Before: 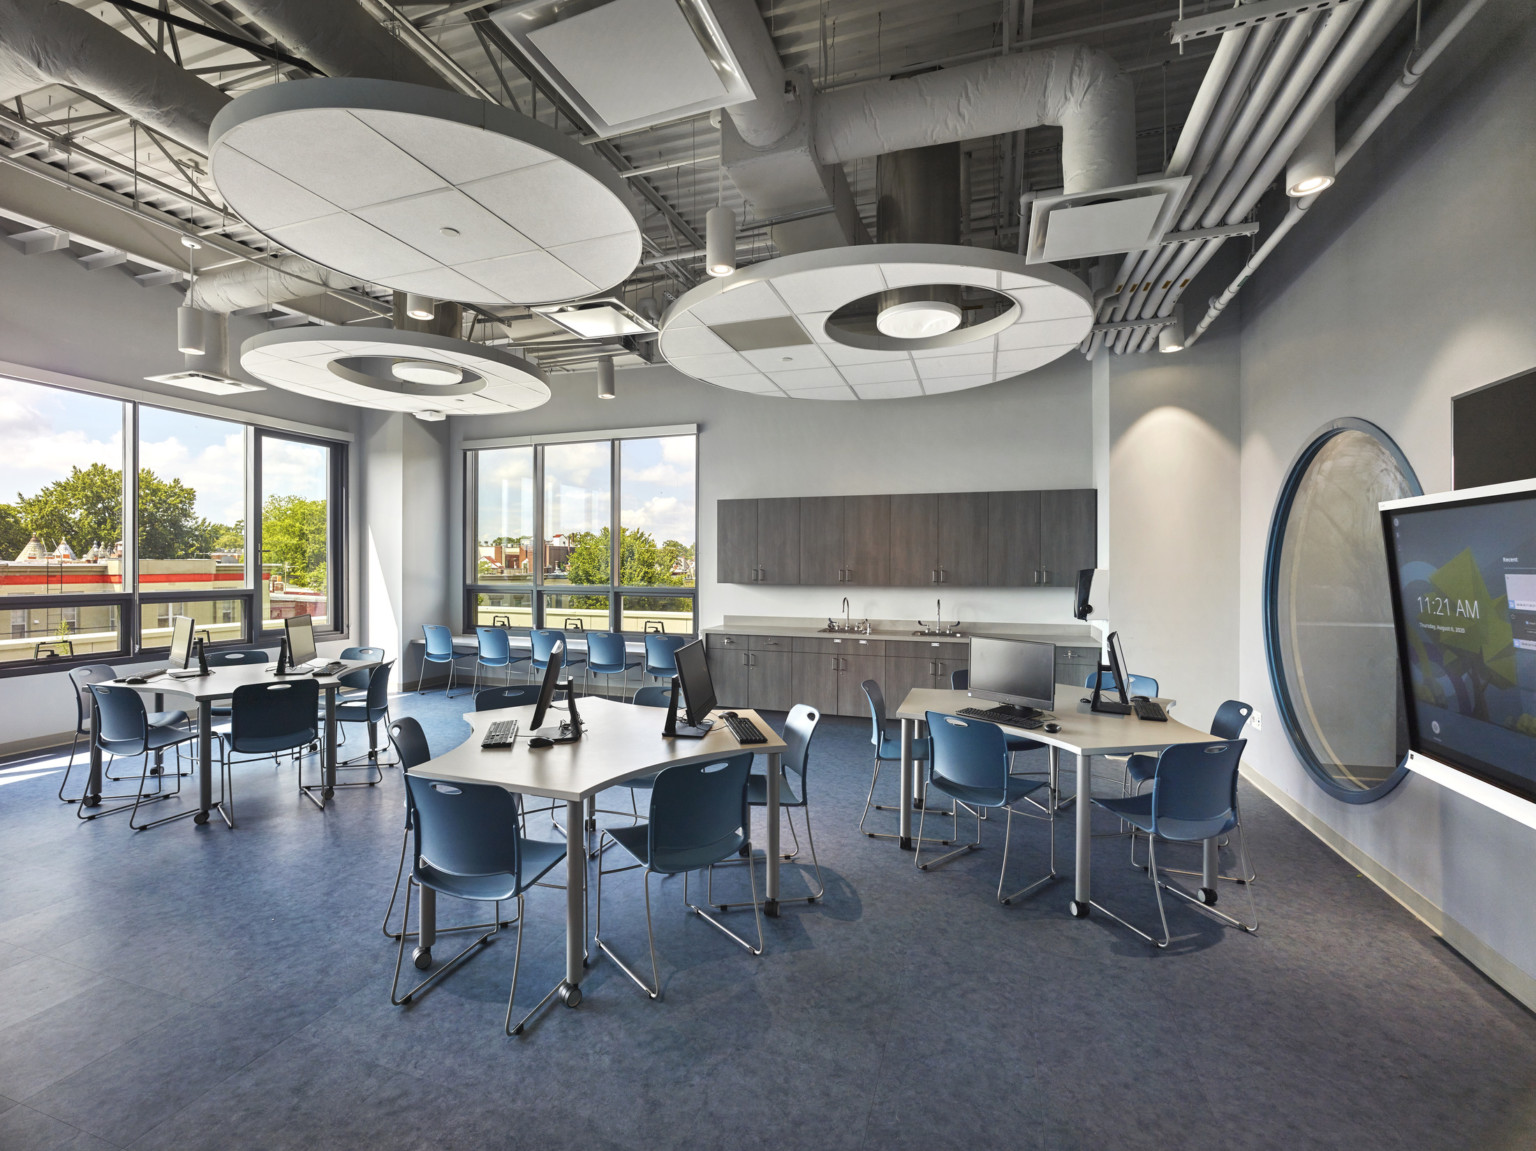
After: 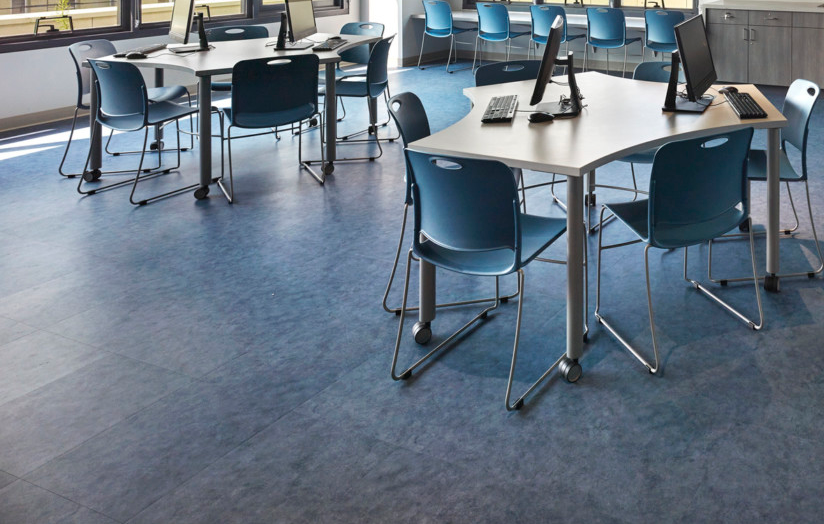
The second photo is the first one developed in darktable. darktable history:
crop and rotate: top 54.316%, right 46.327%, bottom 0.102%
